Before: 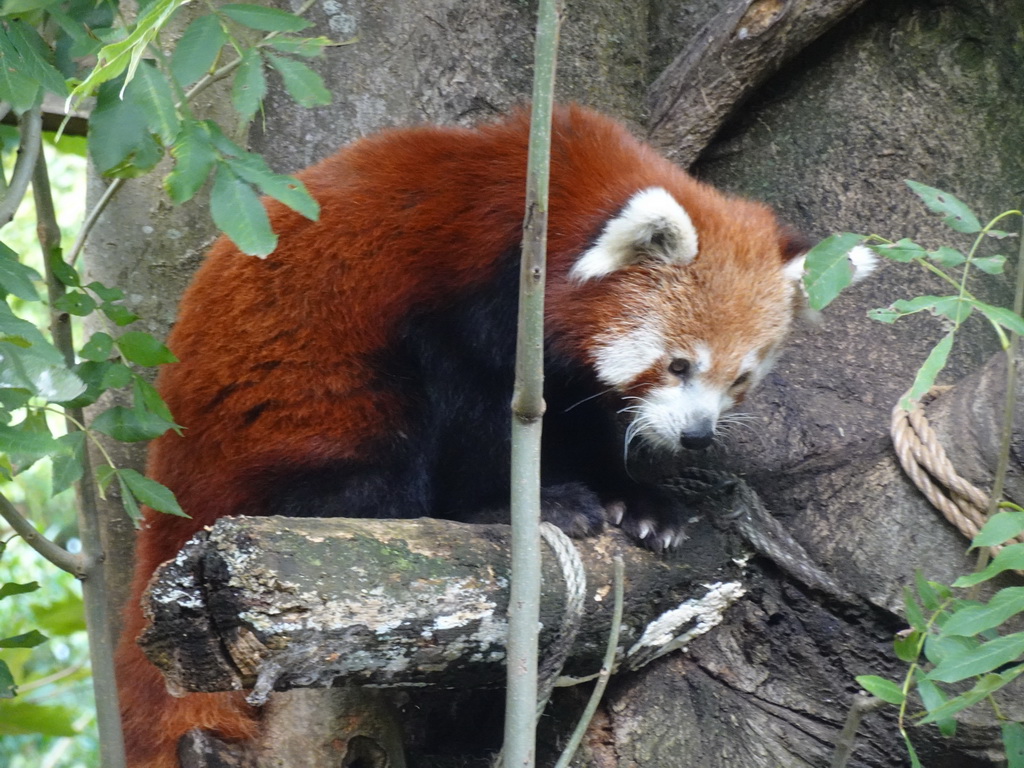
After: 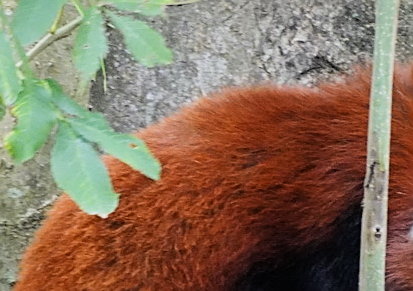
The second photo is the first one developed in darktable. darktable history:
exposure: black level correction 0, exposure 0.696 EV, compensate highlight preservation false
crop: left 15.556%, top 5.443%, right 44.036%, bottom 56.591%
sharpen: on, module defaults
filmic rgb: black relative exposure -7.65 EV, white relative exposure 4.56 EV, hardness 3.61, contrast 1.237
